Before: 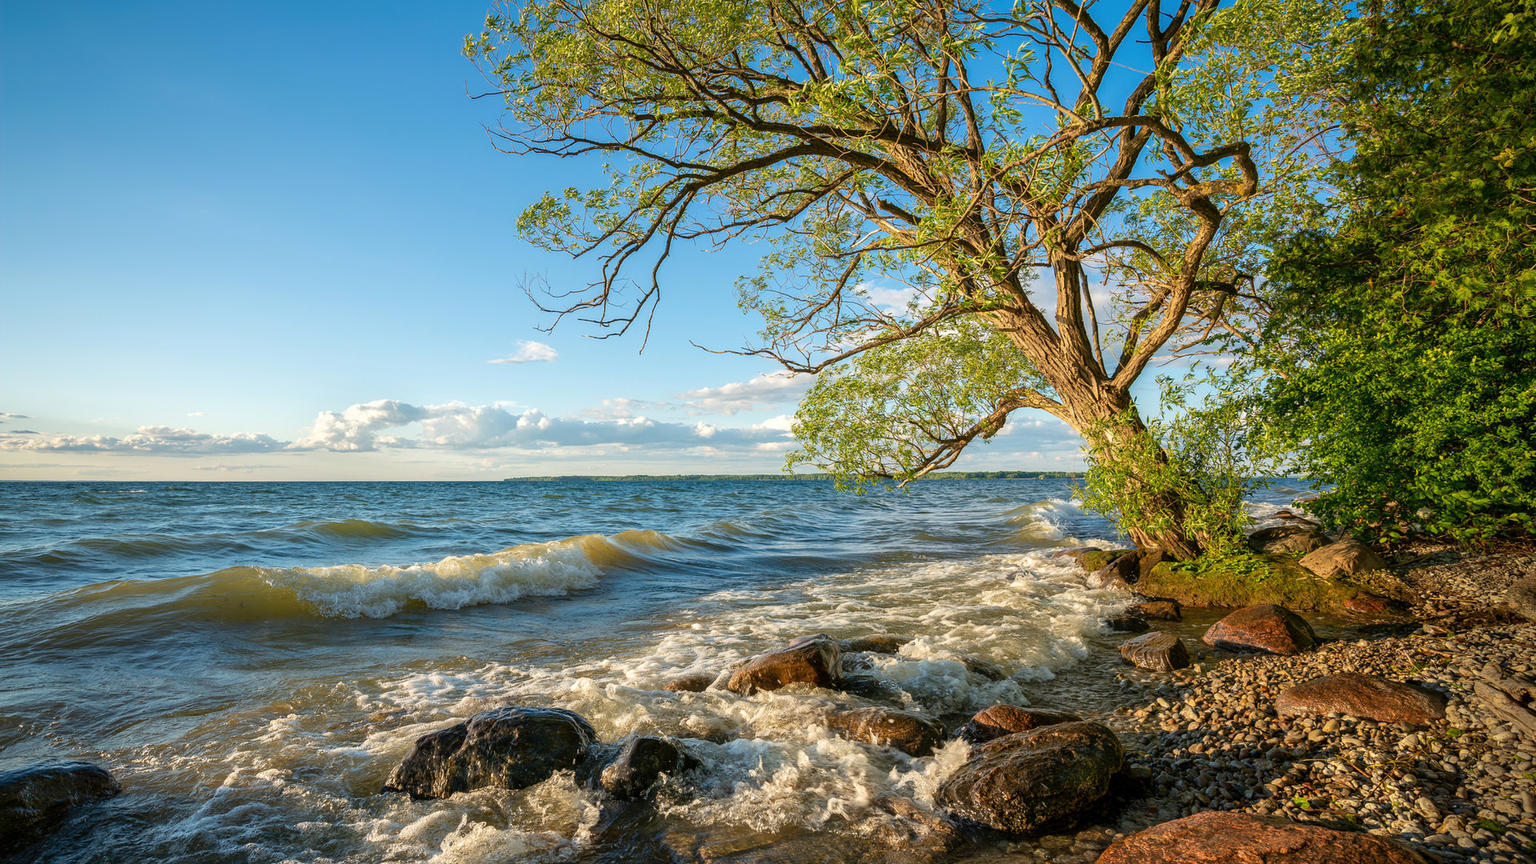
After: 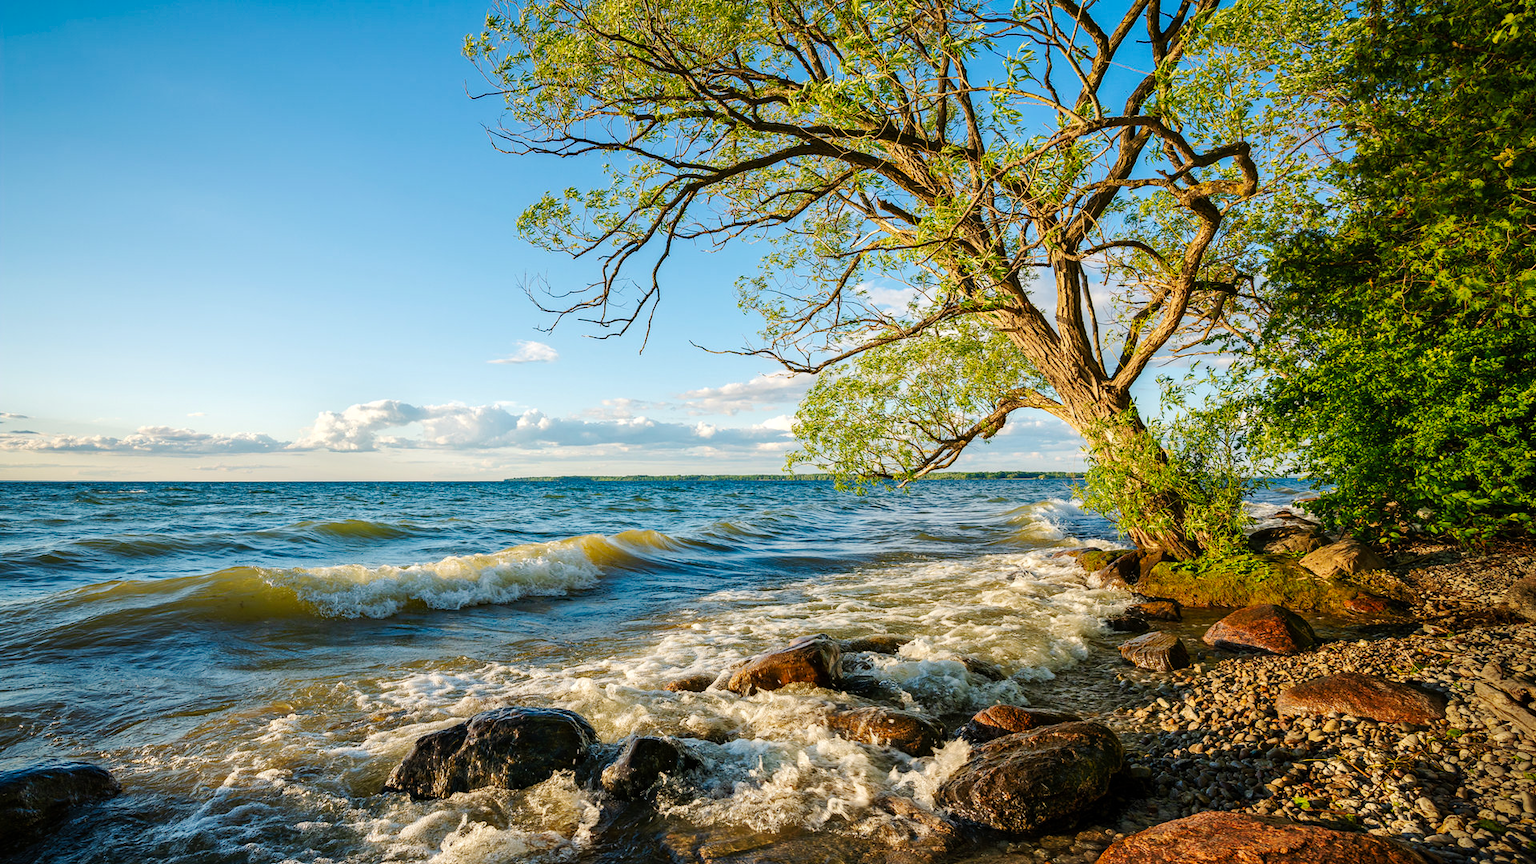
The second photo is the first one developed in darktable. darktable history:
haze removal: compatibility mode true, adaptive false
tone curve: curves: ch0 [(0, 0) (0.126, 0.086) (0.338, 0.327) (0.494, 0.55) (0.703, 0.762) (1, 1)]; ch1 [(0, 0) (0.346, 0.324) (0.45, 0.431) (0.5, 0.5) (0.522, 0.517) (0.55, 0.578) (1, 1)]; ch2 [(0, 0) (0.44, 0.424) (0.501, 0.499) (0.554, 0.563) (0.622, 0.667) (0.707, 0.746) (1, 1)], preserve colors none
